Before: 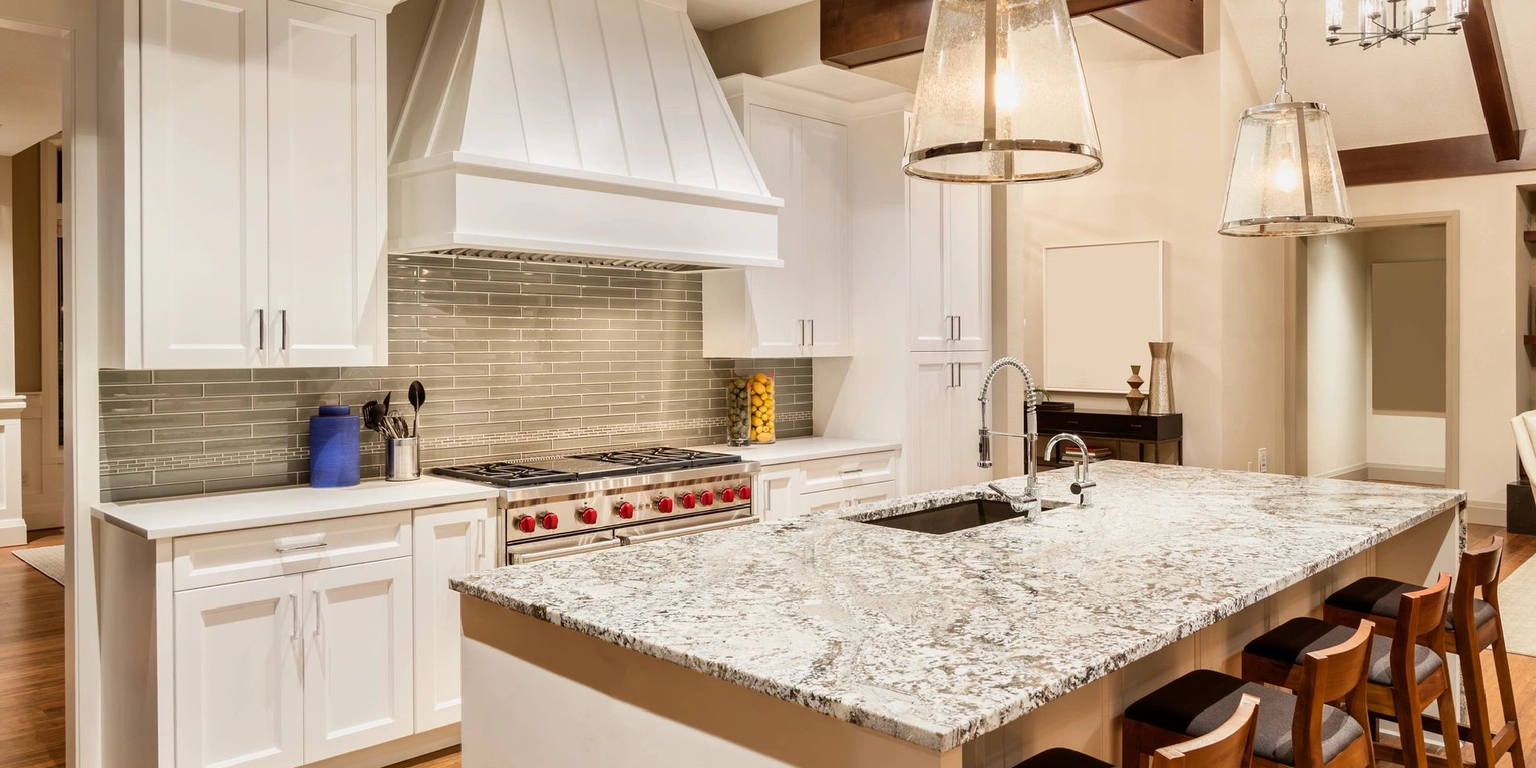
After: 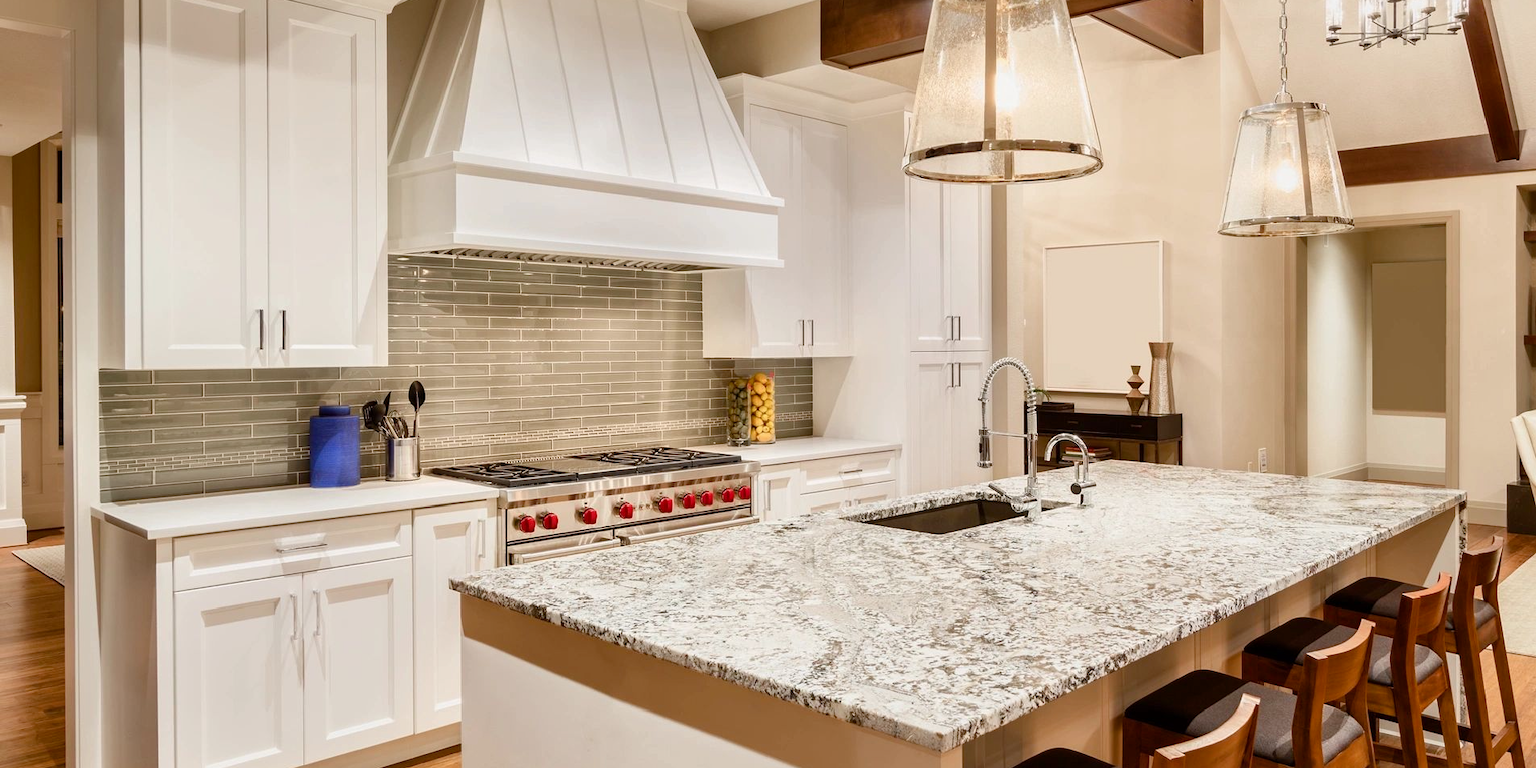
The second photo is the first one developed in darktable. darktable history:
color balance rgb: perceptual saturation grading › global saturation 0.063%, perceptual saturation grading › highlights -19.921%, perceptual saturation grading › shadows 19.986%, global vibrance 20%
